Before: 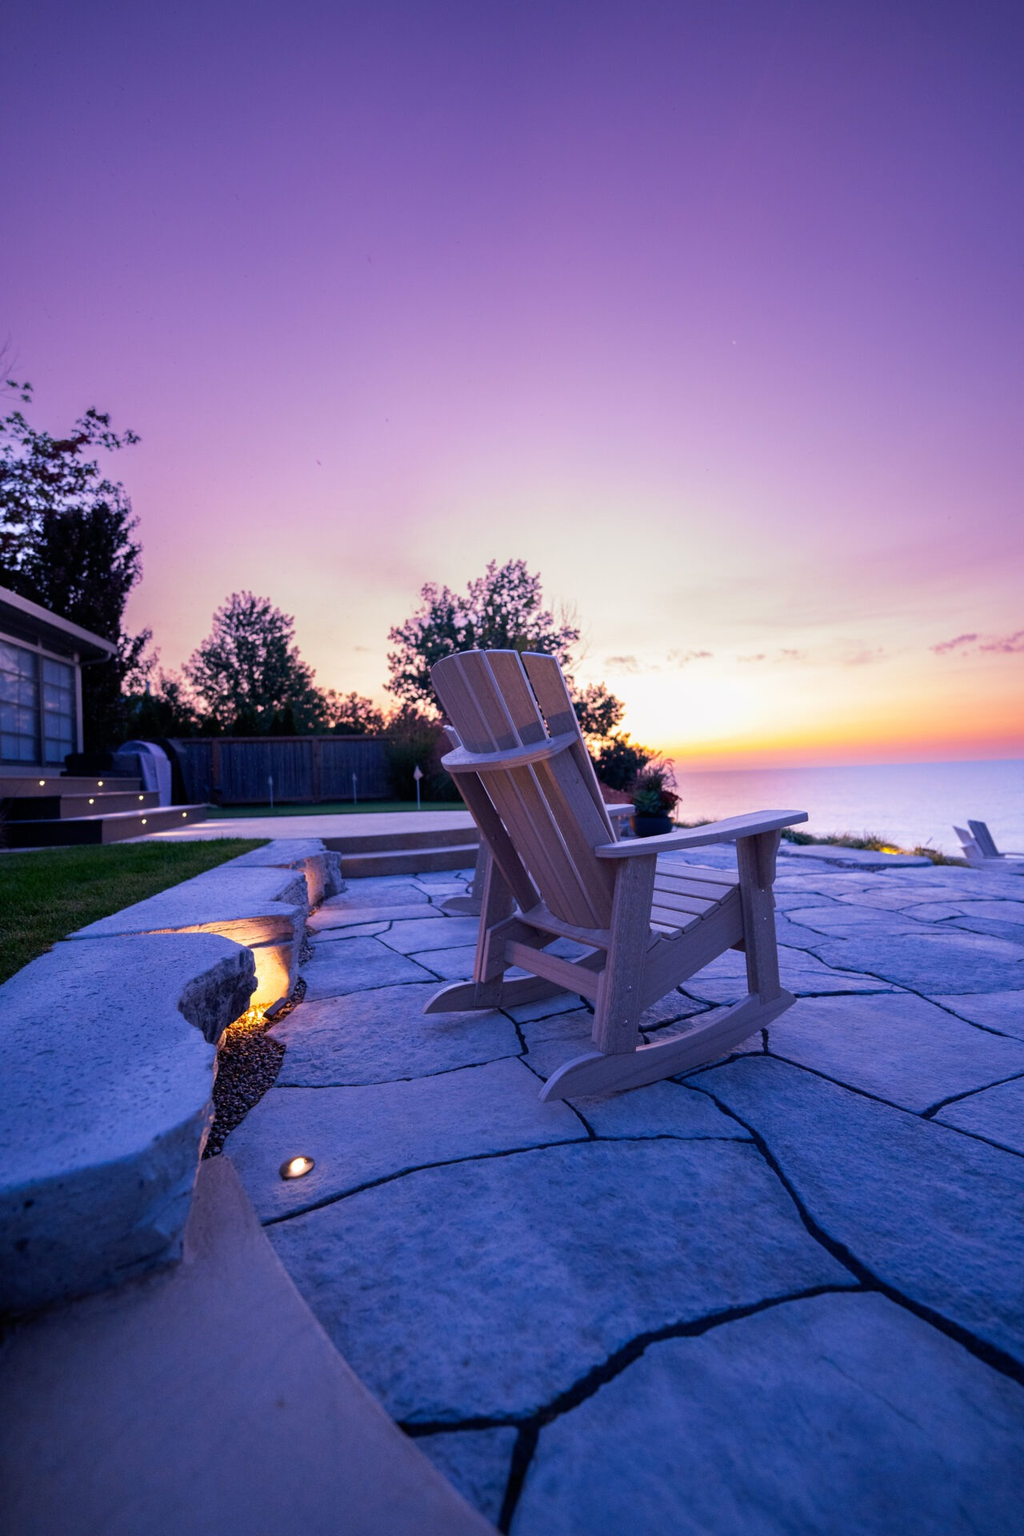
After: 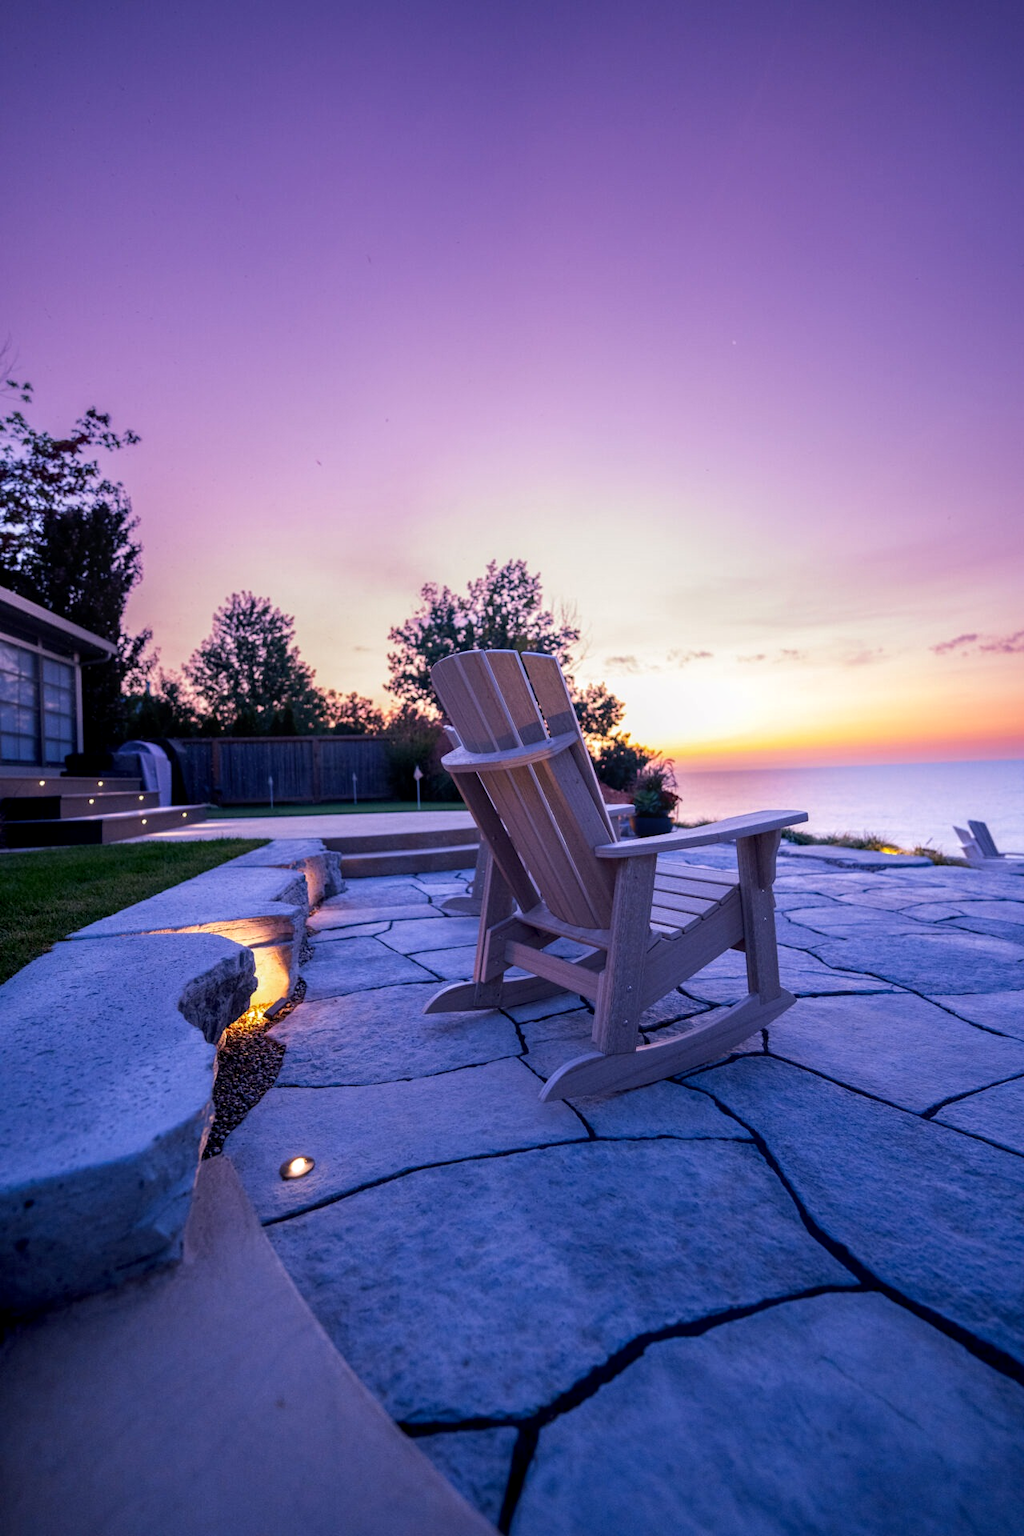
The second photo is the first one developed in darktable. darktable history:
color calibration: illuminant same as pipeline (D50), x 0.346, y 0.359, temperature 5002.42 K
local contrast: on, module defaults
